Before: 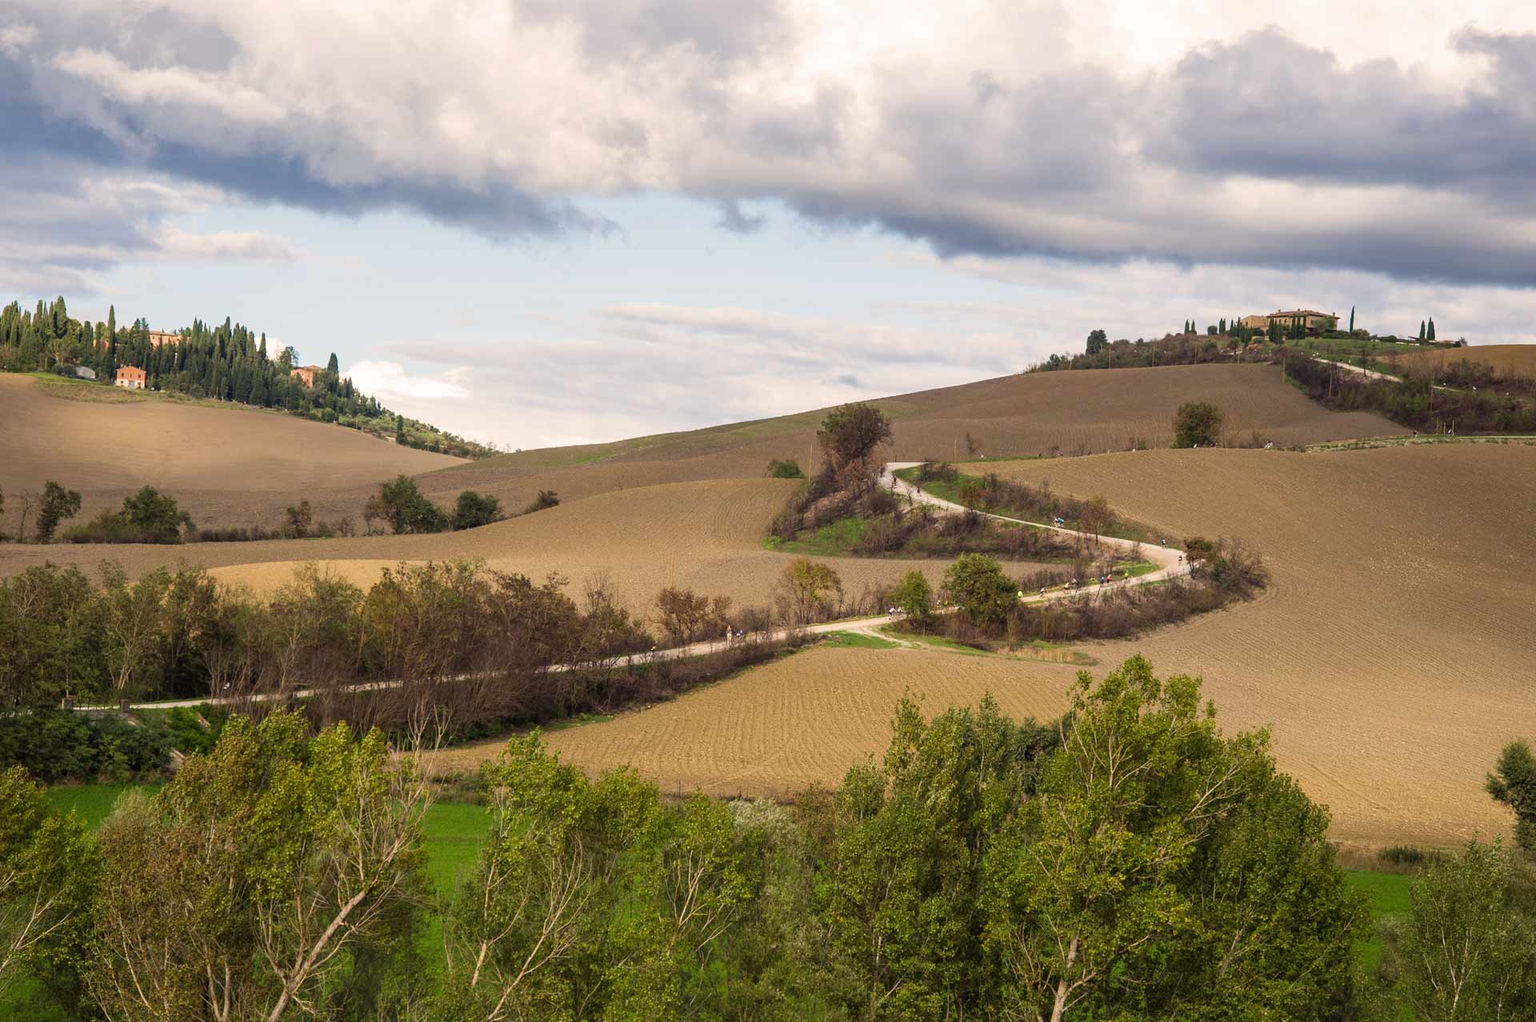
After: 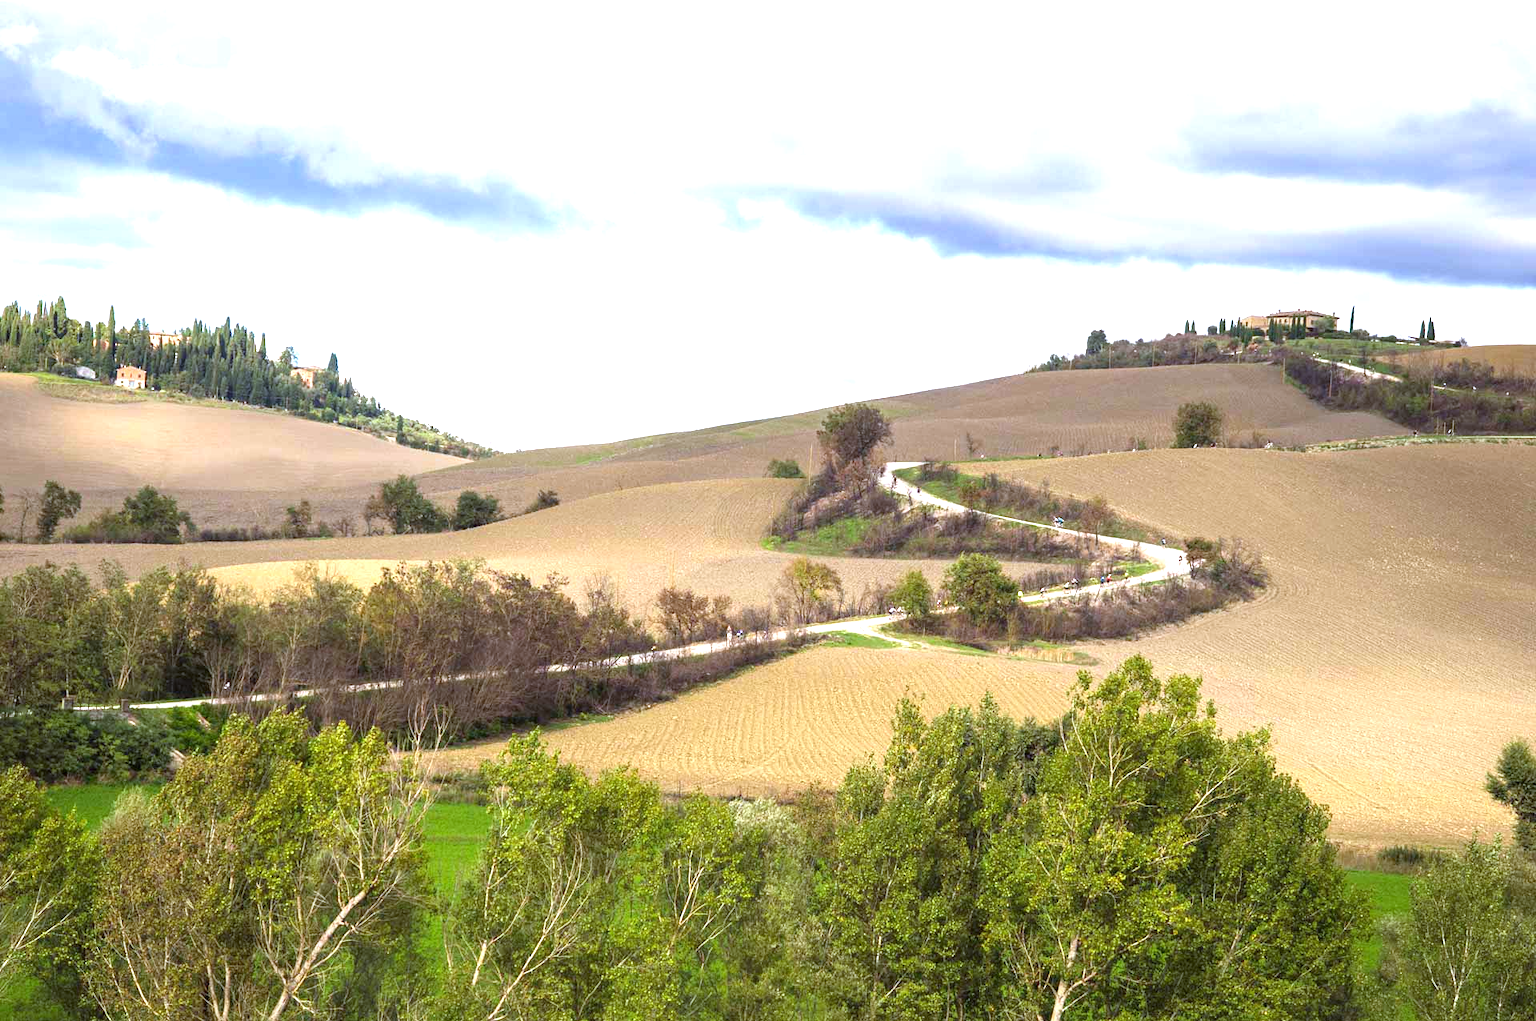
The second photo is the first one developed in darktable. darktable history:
exposure: exposure 1.223 EV, compensate highlight preservation false
white balance: red 0.926, green 1.003, blue 1.133
